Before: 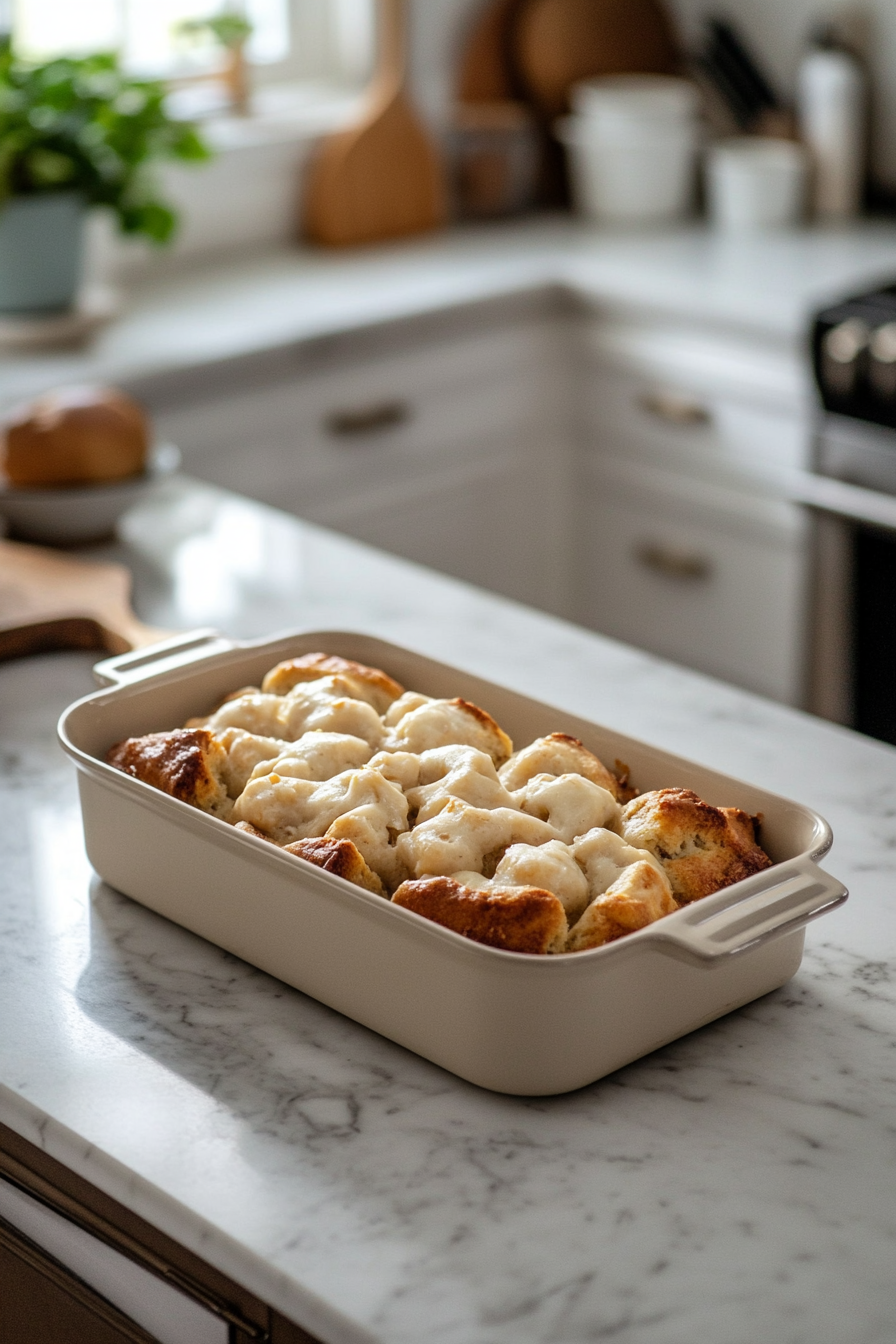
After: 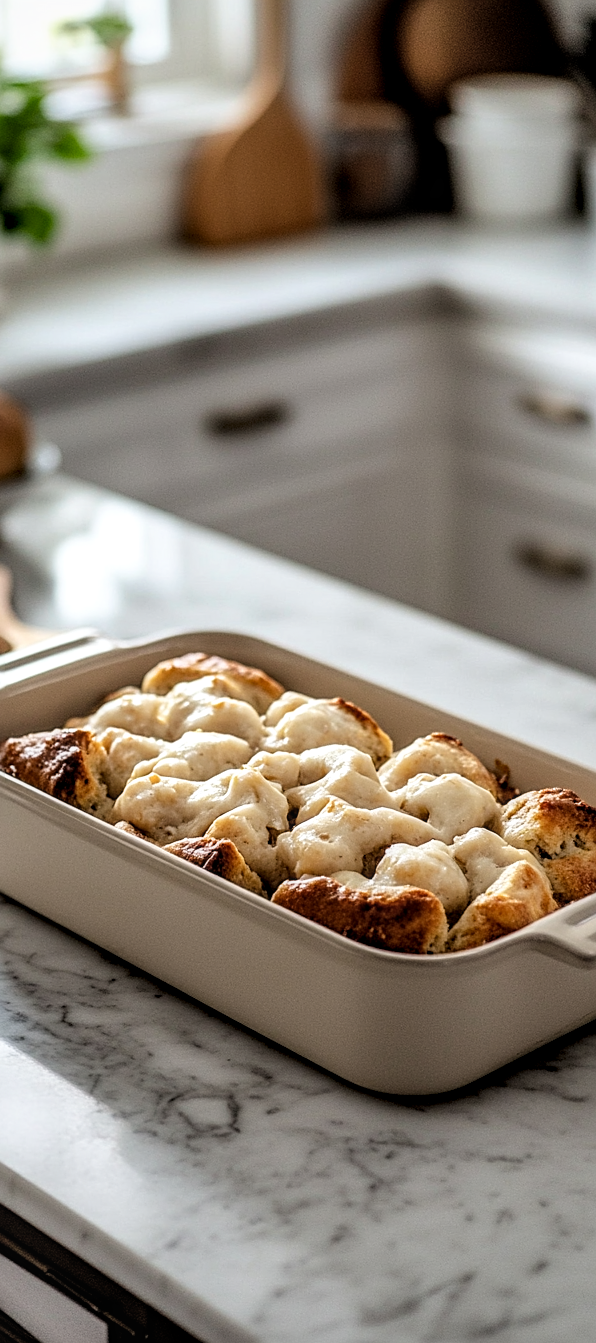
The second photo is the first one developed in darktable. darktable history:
filmic rgb: black relative exposure -6.31 EV, white relative exposure 2.79 EV, target black luminance 0%, hardness 4.62, latitude 68.19%, contrast 1.29, shadows ↔ highlights balance -3.15%
sharpen: on, module defaults
crop and rotate: left 13.448%, right 19.925%
shadows and highlights: shadows 52.15, highlights -28.7, soften with gaussian
local contrast: on, module defaults
